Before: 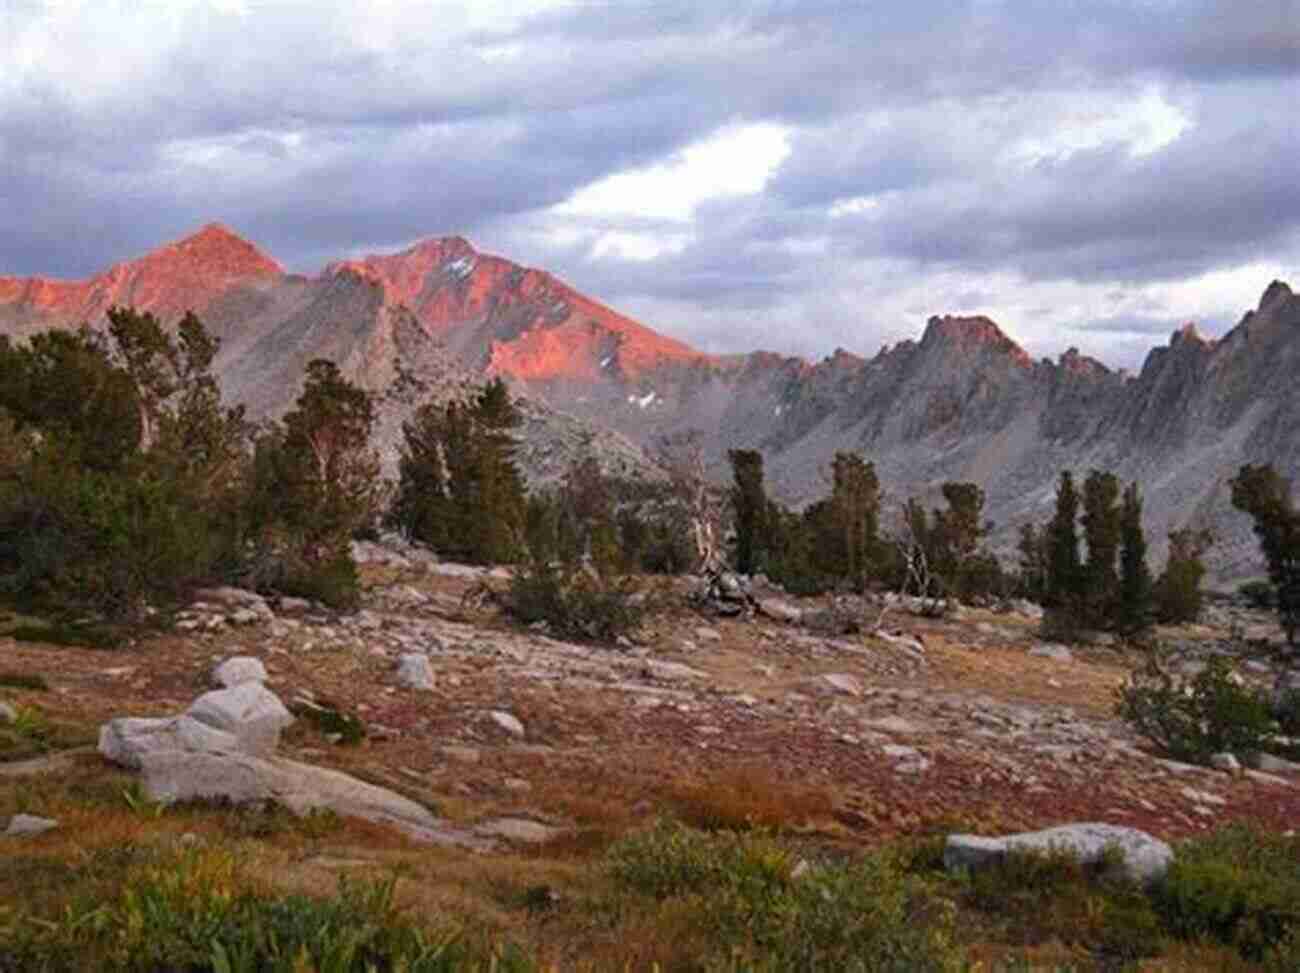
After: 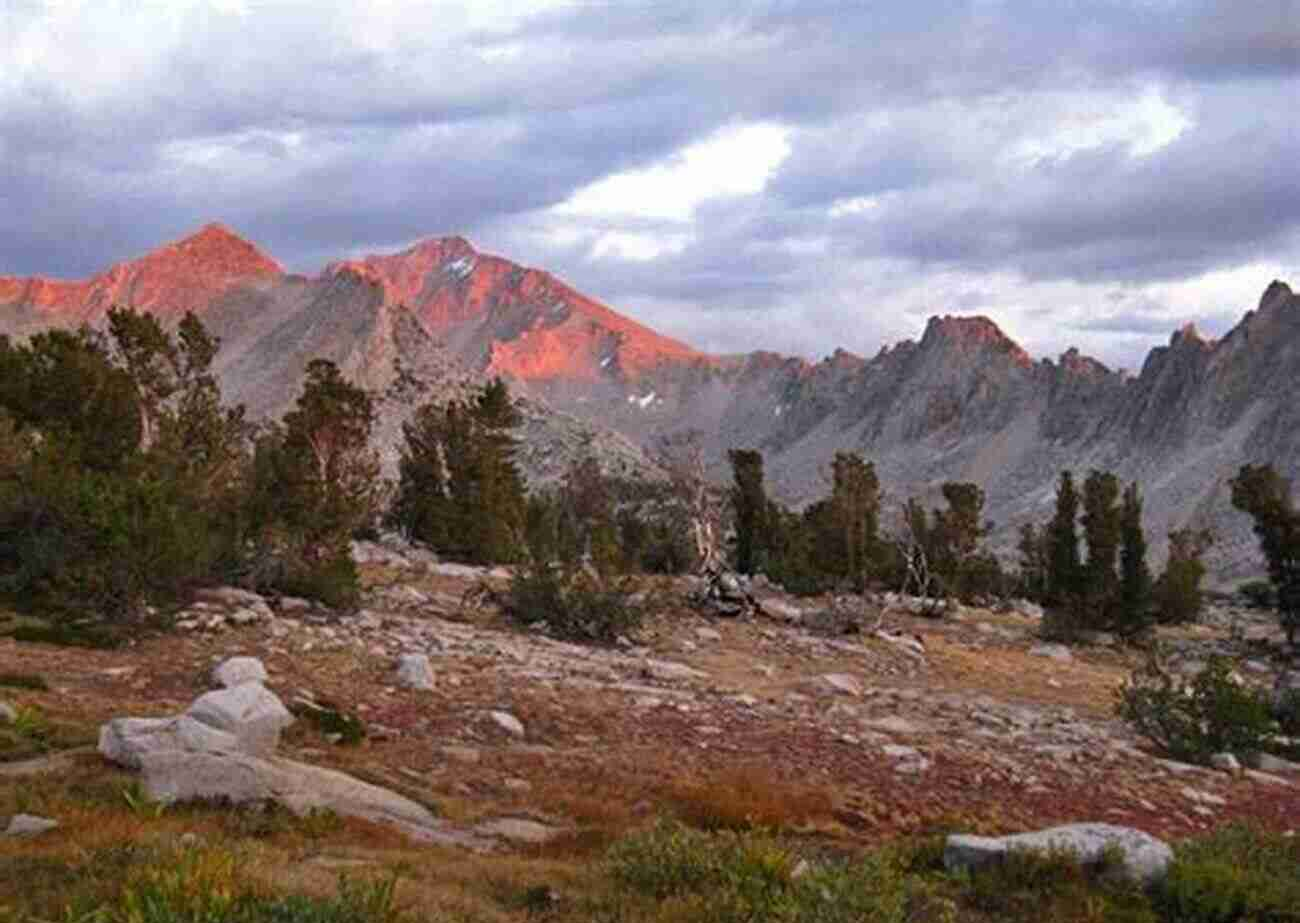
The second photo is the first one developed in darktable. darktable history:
tone equalizer: -8 EV -0.55 EV
crop and rotate: top 0%, bottom 5.097%
